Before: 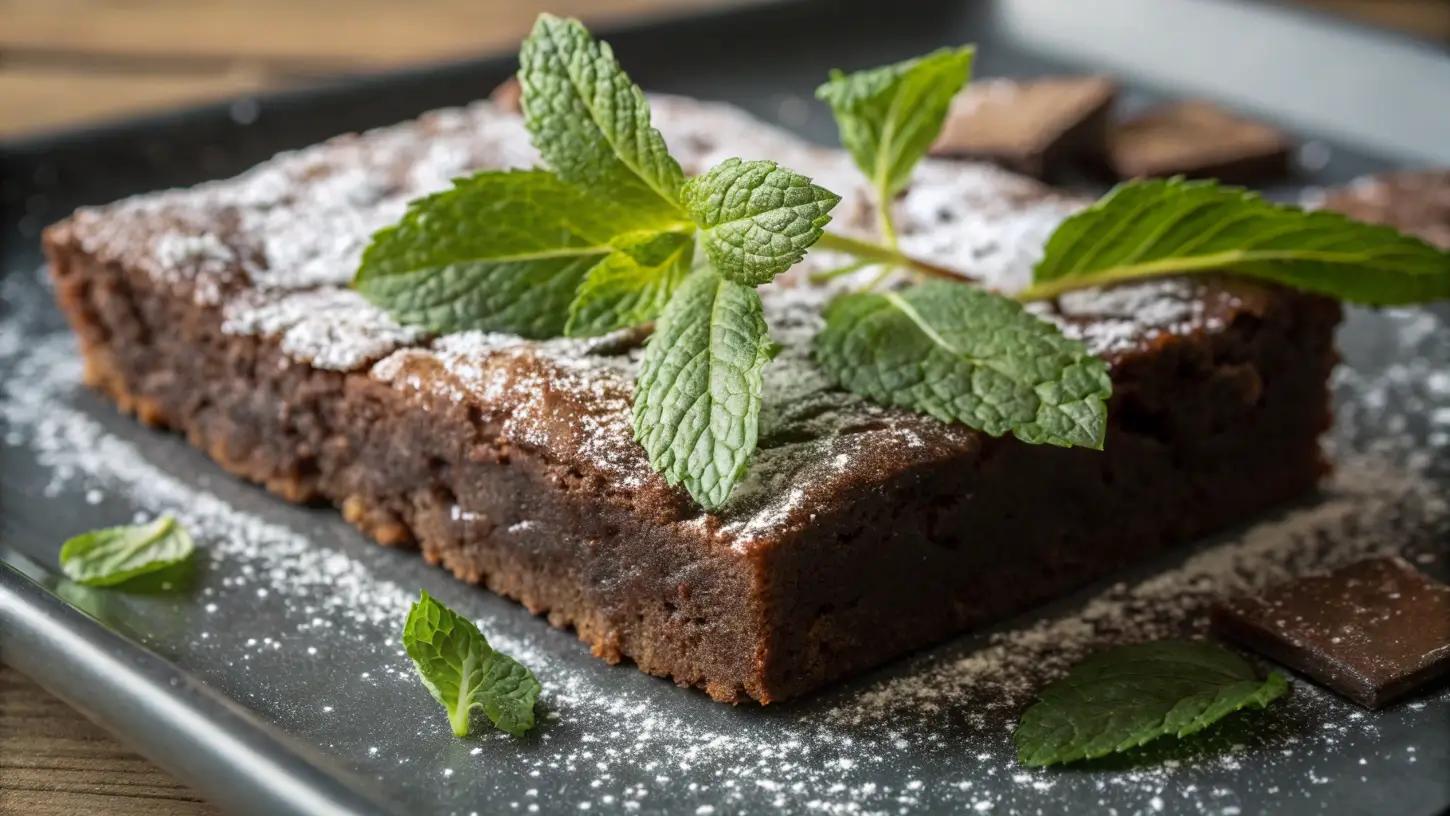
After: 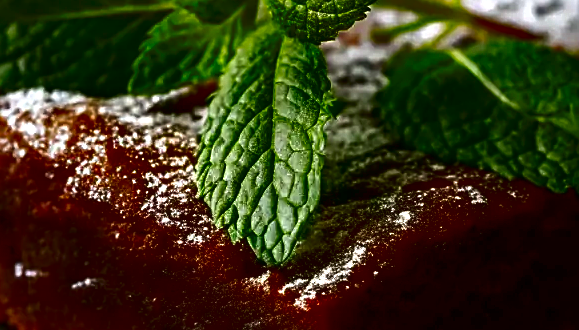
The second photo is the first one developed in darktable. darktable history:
exposure: black level correction 0.002, exposure 0.147 EV, compensate highlight preservation false
crop: left 30.147%, top 29.784%, right 29.854%, bottom 29.674%
sharpen: amount 0.499
contrast brightness saturation: brightness -0.996, saturation 0.987
